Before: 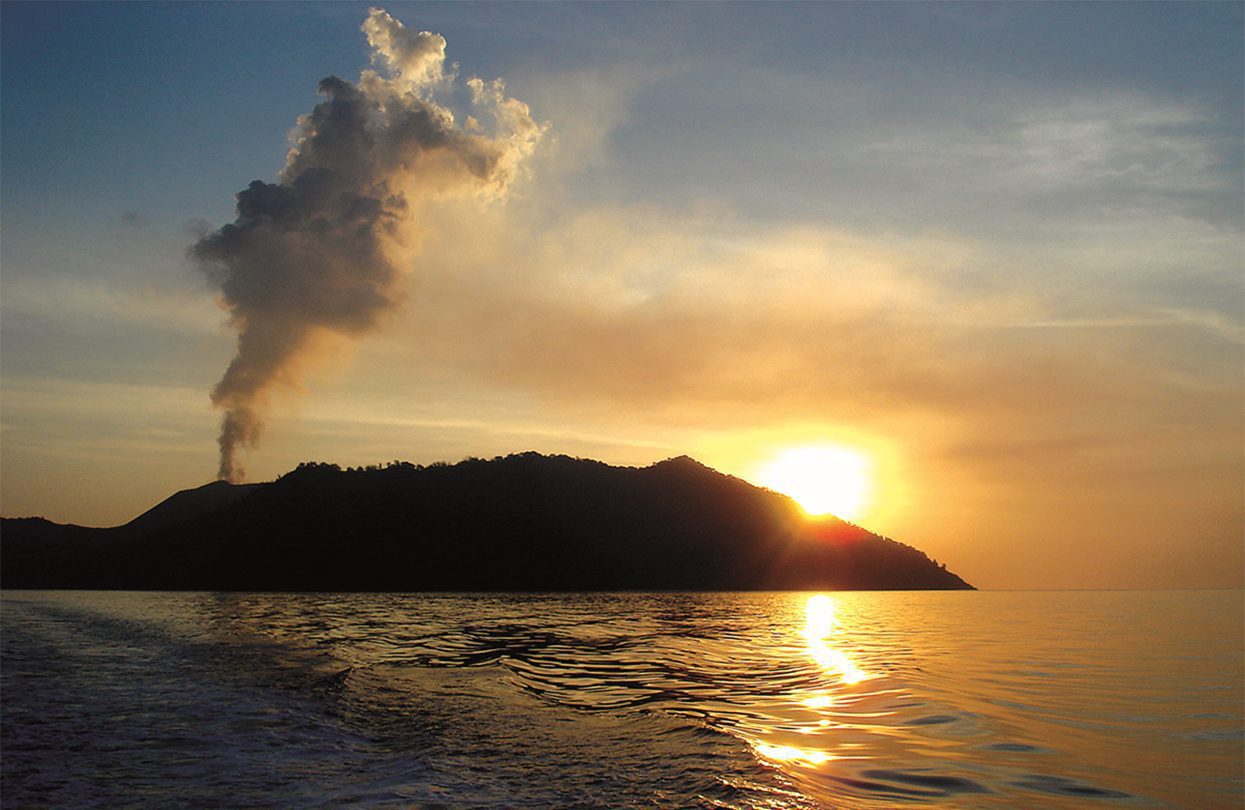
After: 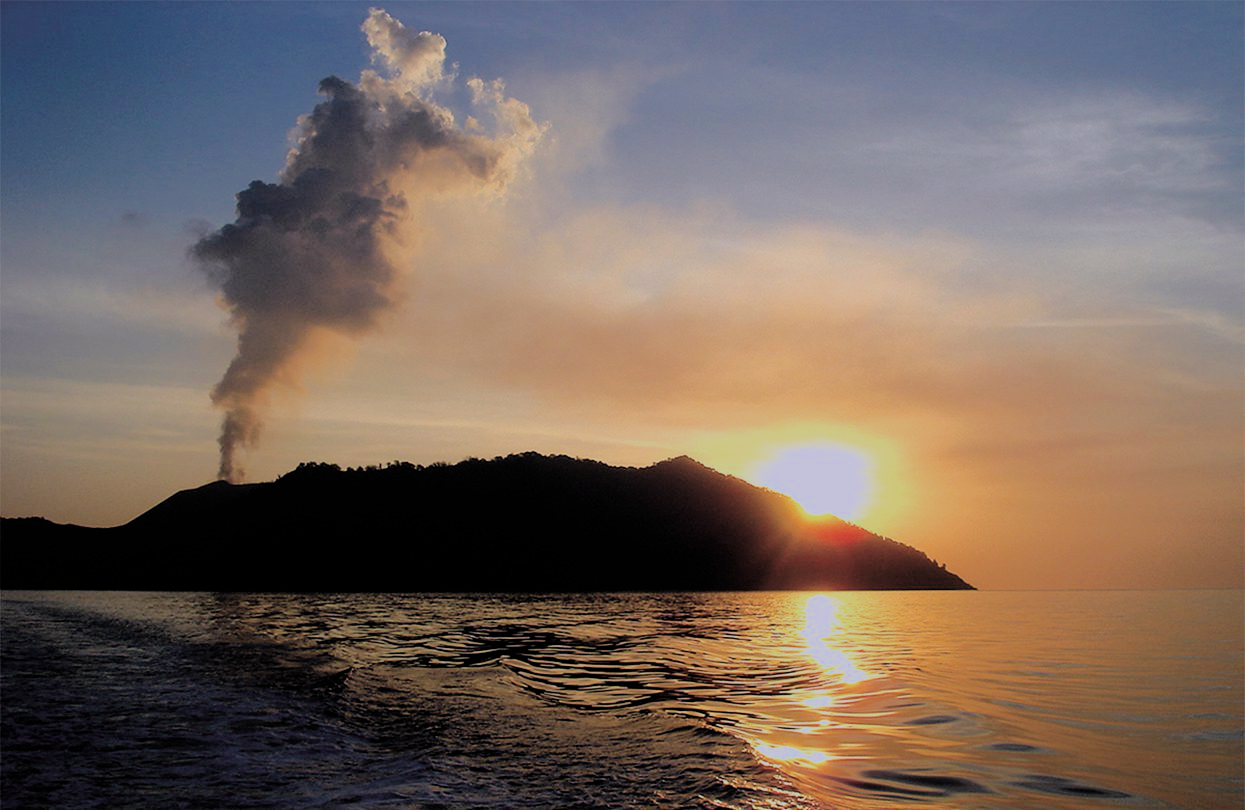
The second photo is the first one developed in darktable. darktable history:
color calibration: illuminant custom, x 0.363, y 0.385, temperature 4528.03 K
filmic rgb: black relative exposure -6.15 EV, white relative exposure 6.96 EV, hardness 2.23, color science v6 (2022)
